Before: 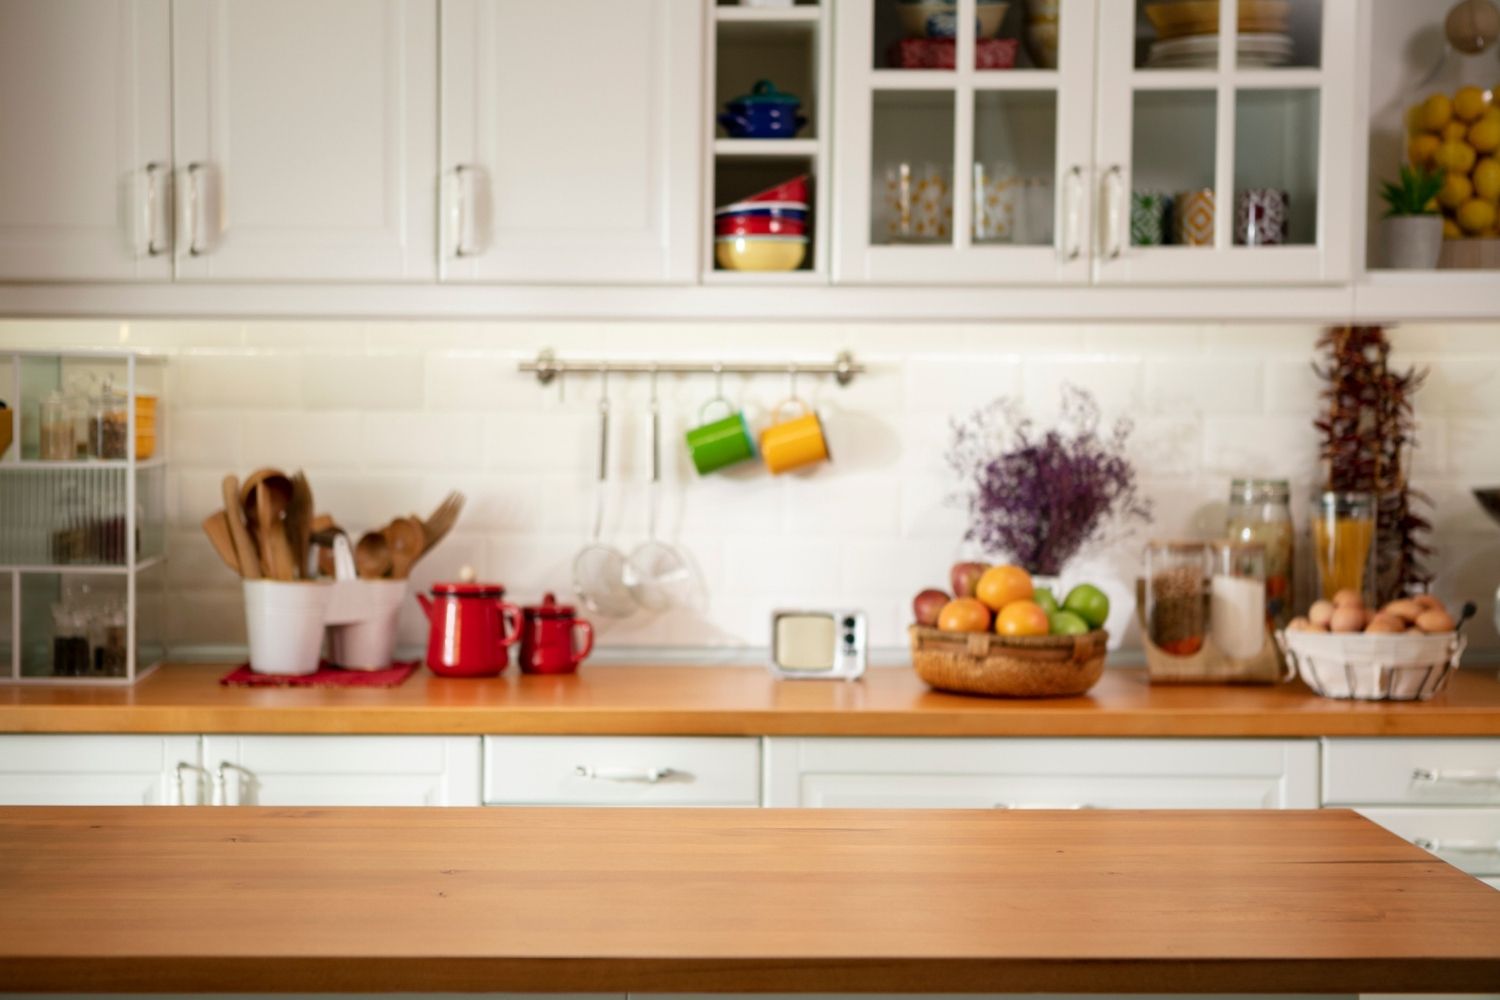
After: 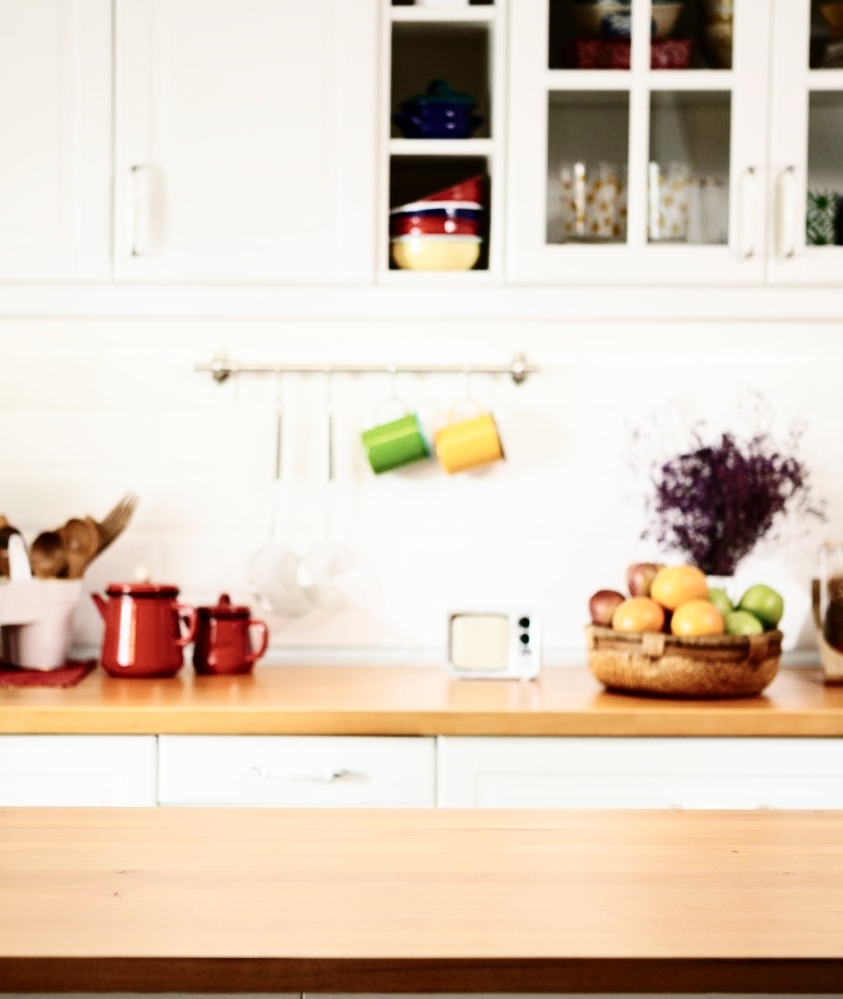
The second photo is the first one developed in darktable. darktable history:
contrast brightness saturation: contrast 0.25, saturation -0.315
crop: left 21.708%, right 22.063%, bottom 0.007%
base curve: curves: ch0 [(0, 0) (0.036, 0.025) (0.121, 0.166) (0.206, 0.329) (0.605, 0.79) (1, 1)], preserve colors none
